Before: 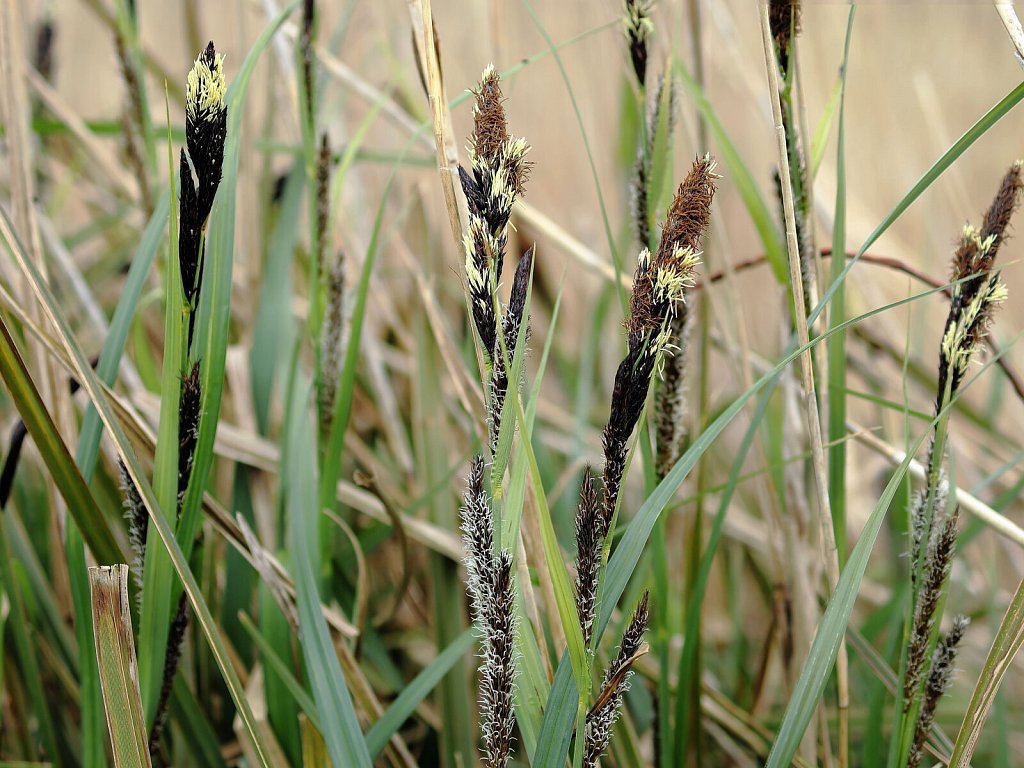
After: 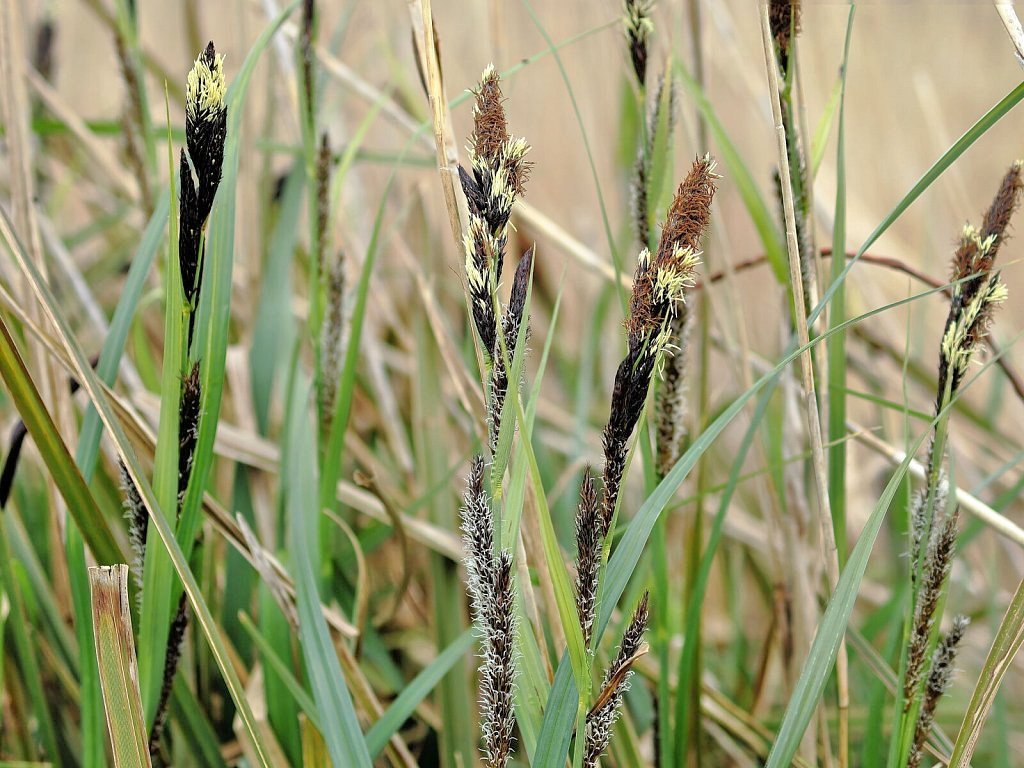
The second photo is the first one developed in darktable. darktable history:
tone equalizer: -7 EV 0.162 EV, -6 EV 0.599 EV, -5 EV 1.18 EV, -4 EV 1.32 EV, -3 EV 1.12 EV, -2 EV 0.6 EV, -1 EV 0.15 EV
